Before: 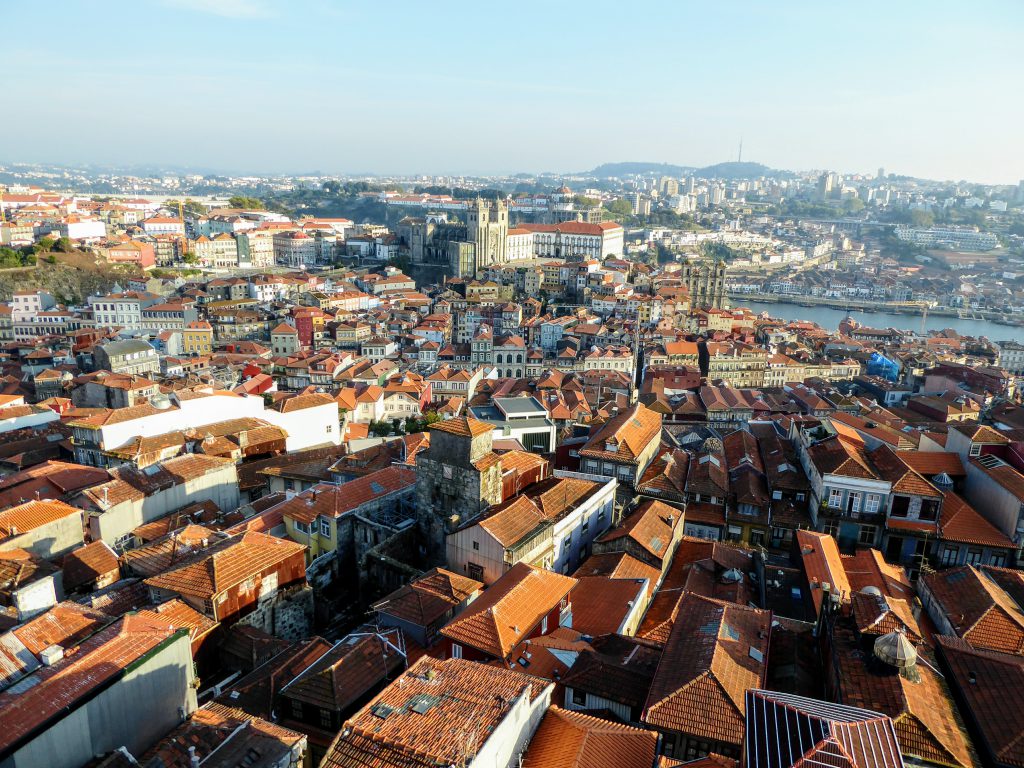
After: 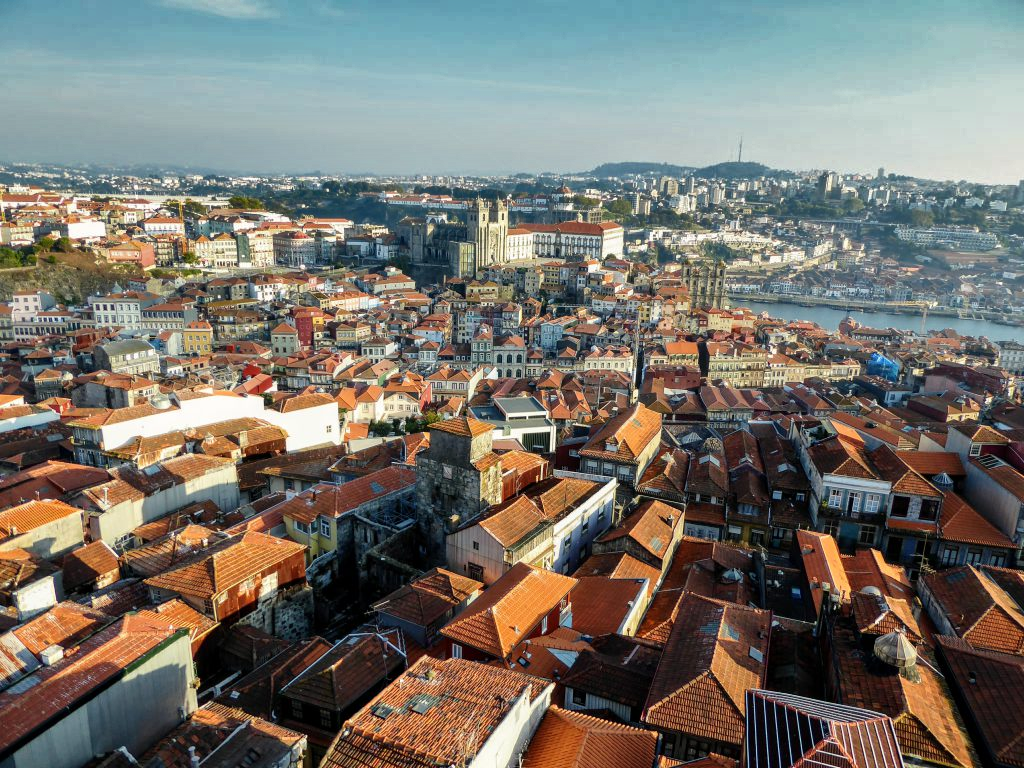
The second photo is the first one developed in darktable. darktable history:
shadows and highlights: shadows 20.91, highlights -82.73, soften with gaussian
white balance: red 1.009, blue 0.985
